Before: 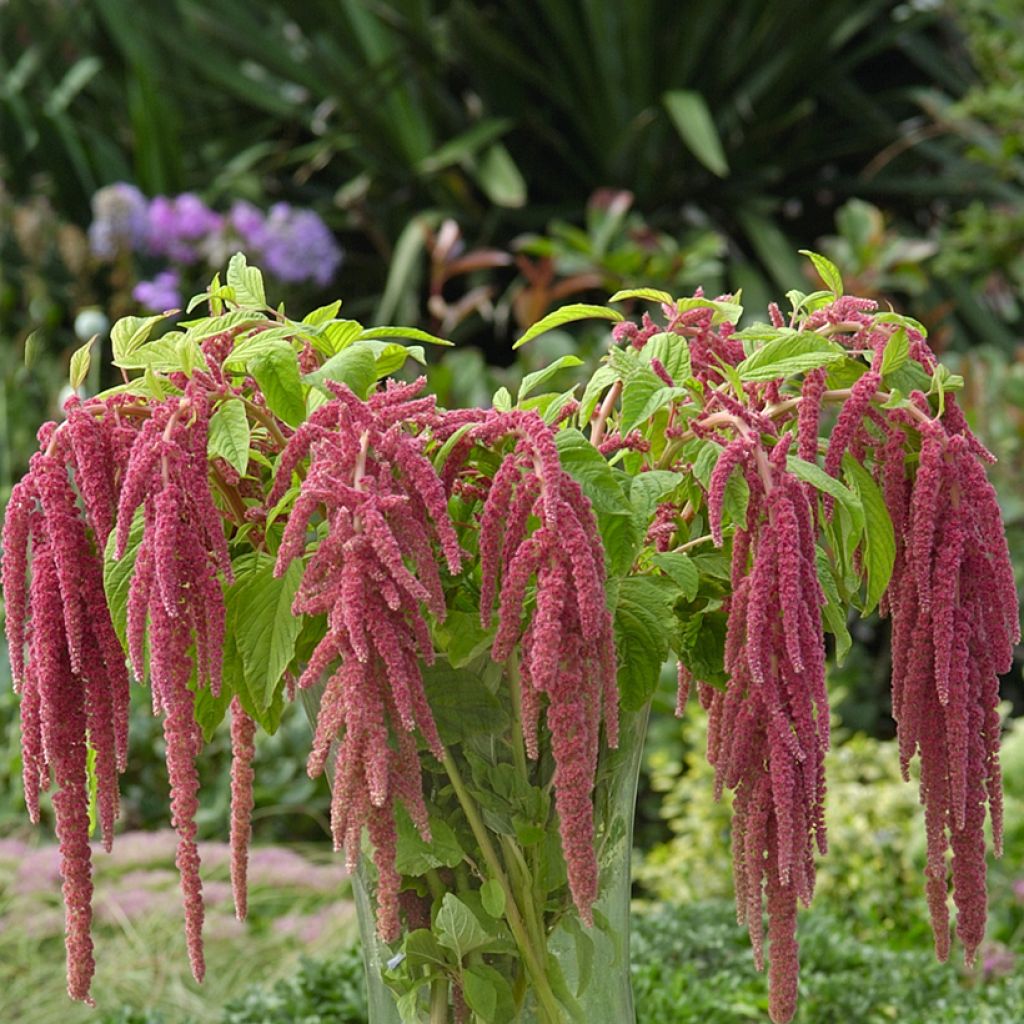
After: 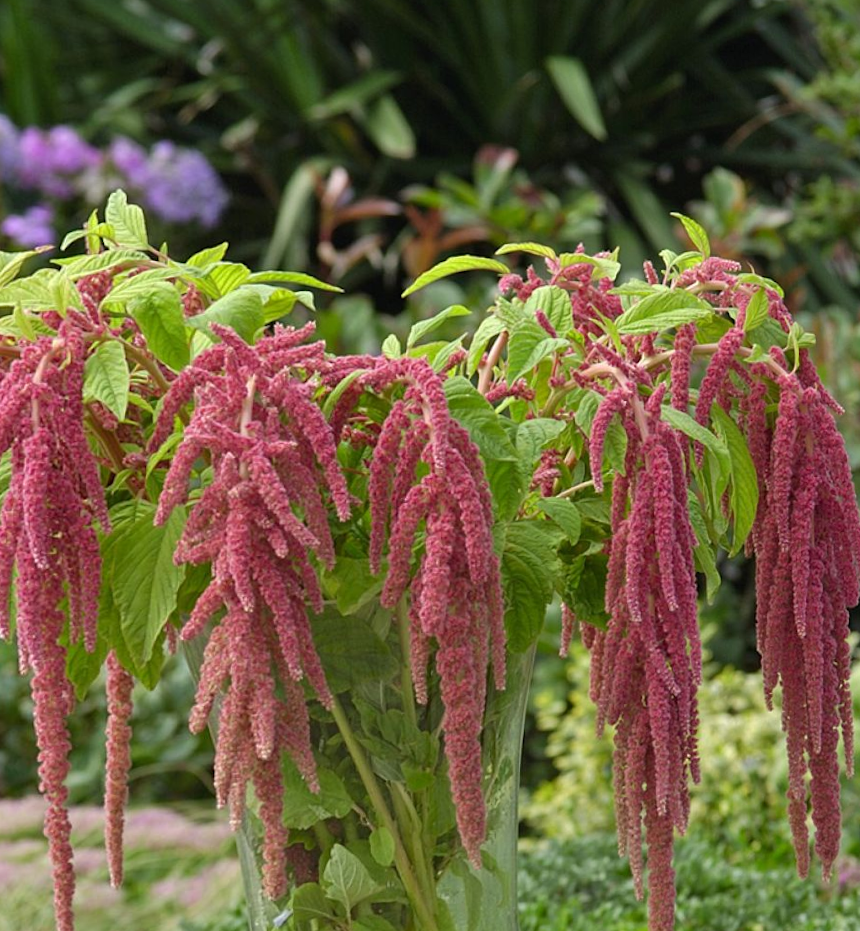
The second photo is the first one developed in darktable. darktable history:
rotate and perspective: rotation -0.013°, lens shift (vertical) -0.027, lens shift (horizontal) 0.178, crop left 0.016, crop right 0.989, crop top 0.082, crop bottom 0.918
crop and rotate: left 14.584%
